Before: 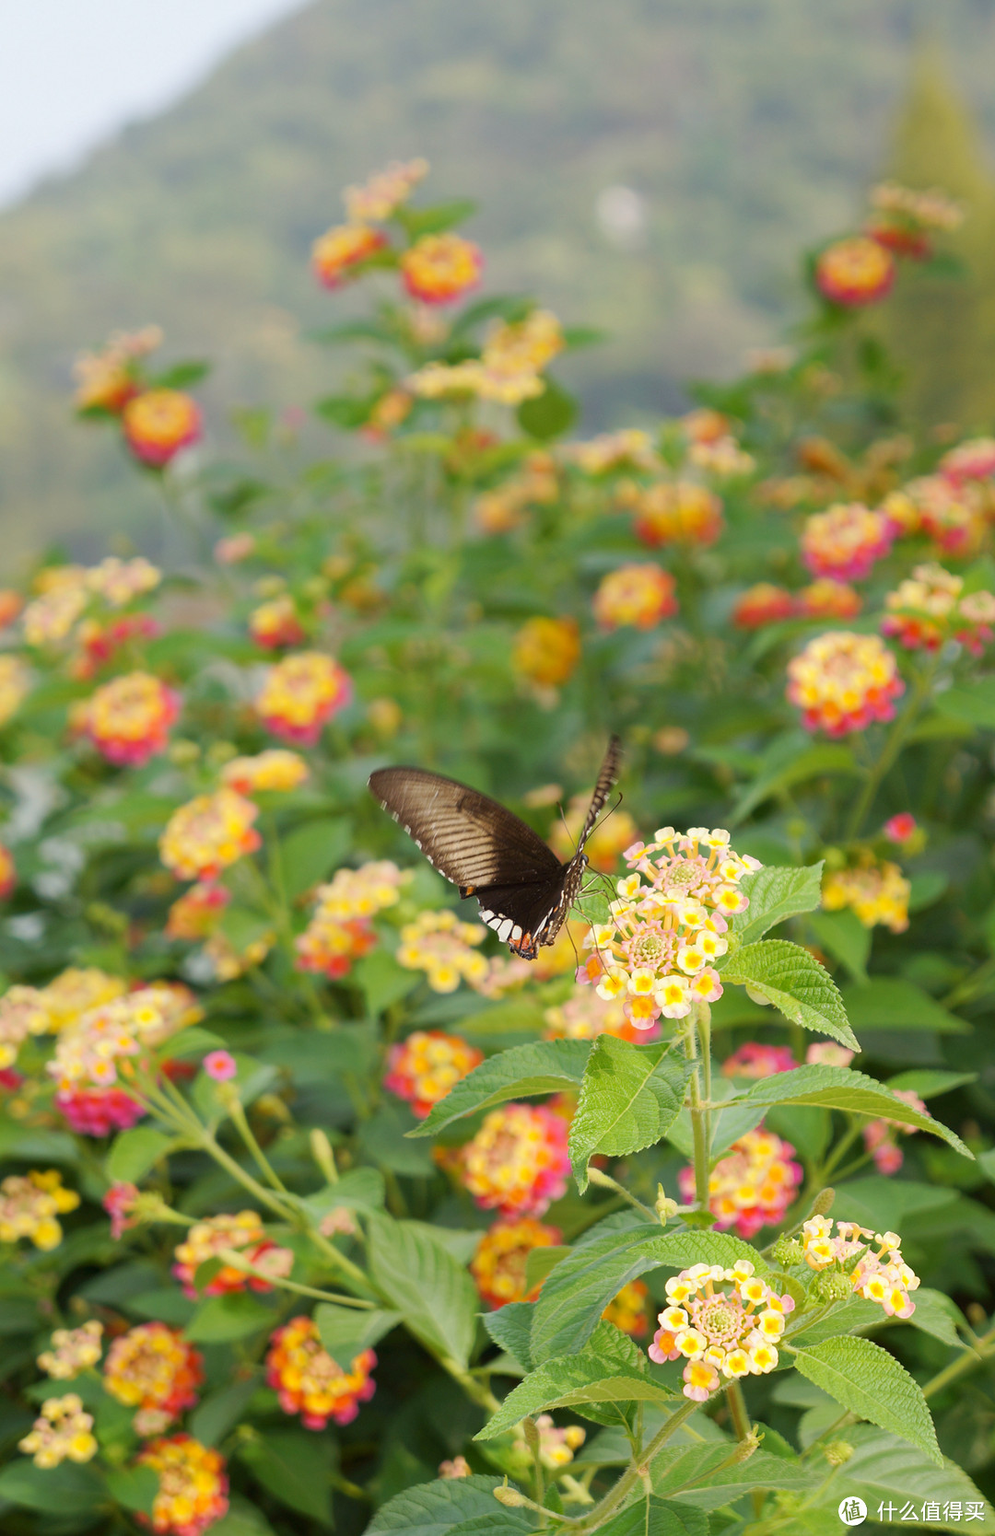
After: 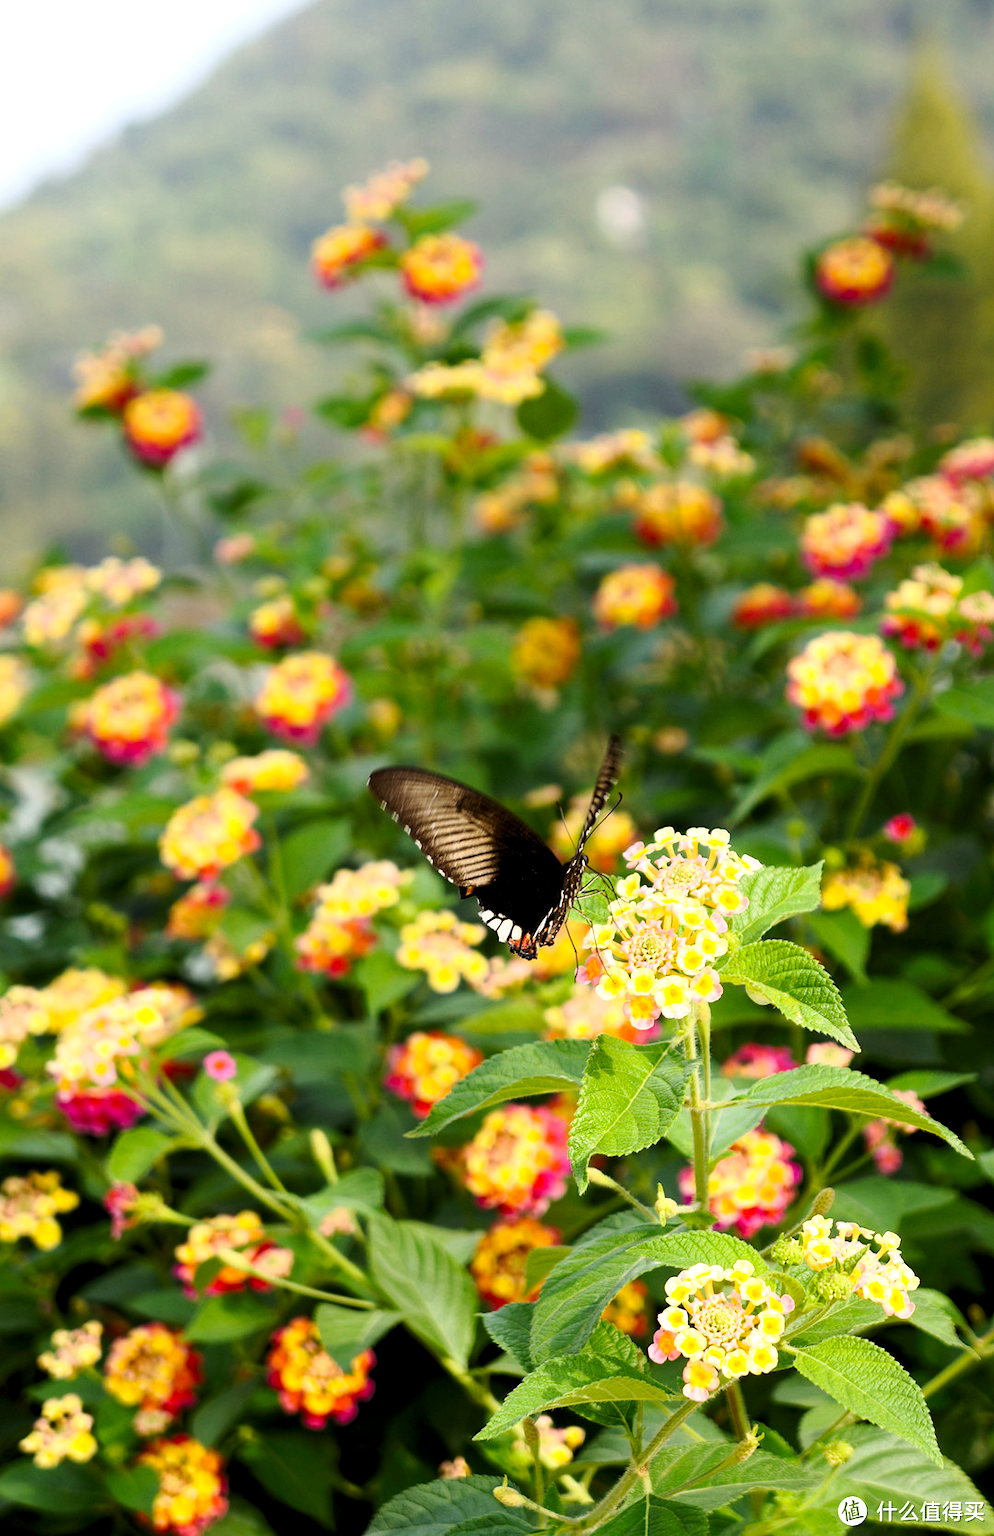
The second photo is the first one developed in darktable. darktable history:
contrast brightness saturation: contrast 0.206, brightness -0.11, saturation 0.211
levels: levels [0.062, 0.494, 0.925]
shadows and highlights: shadows -0.693, highlights 38.16
